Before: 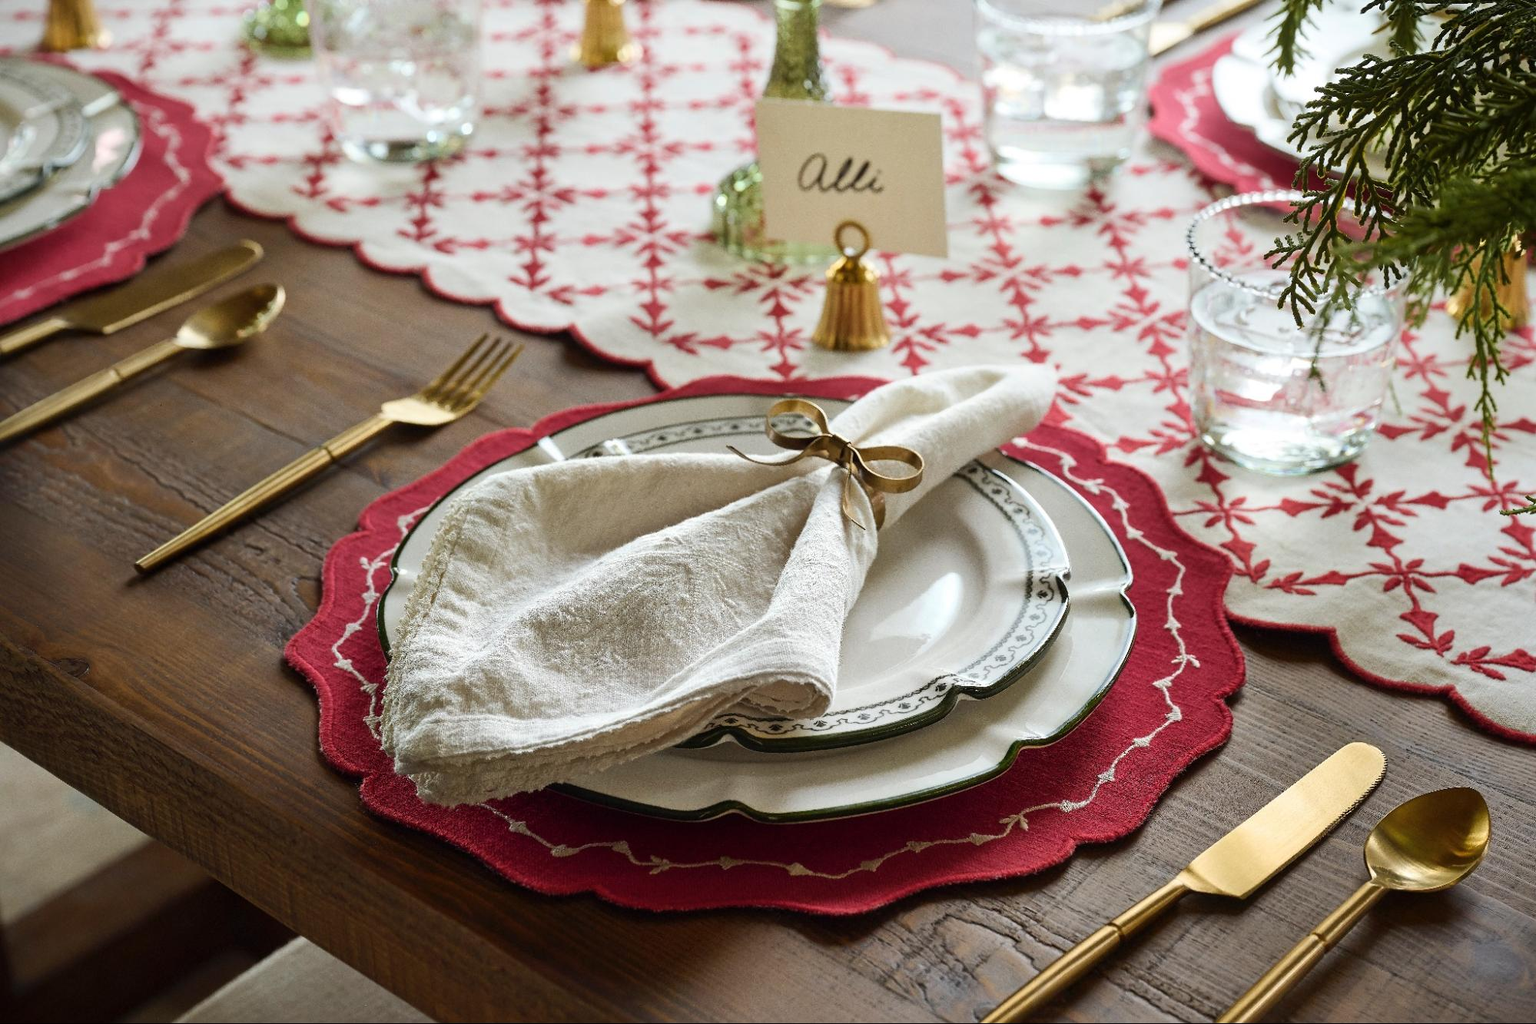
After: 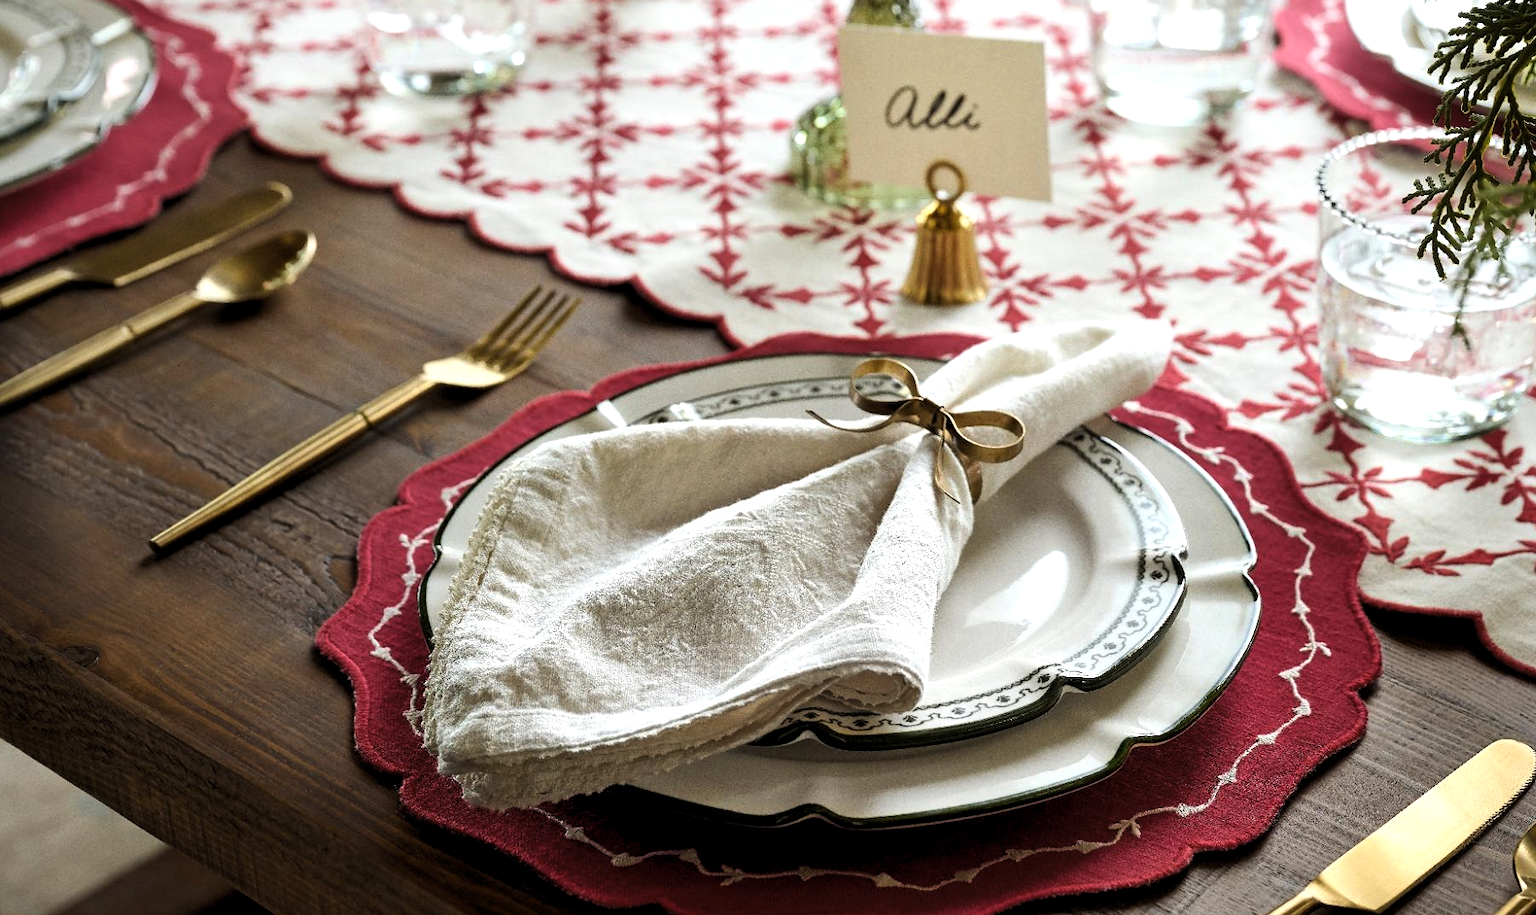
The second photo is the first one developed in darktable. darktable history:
crop: top 7.466%, right 9.836%, bottom 11.91%
levels: levels [0.052, 0.496, 0.908]
